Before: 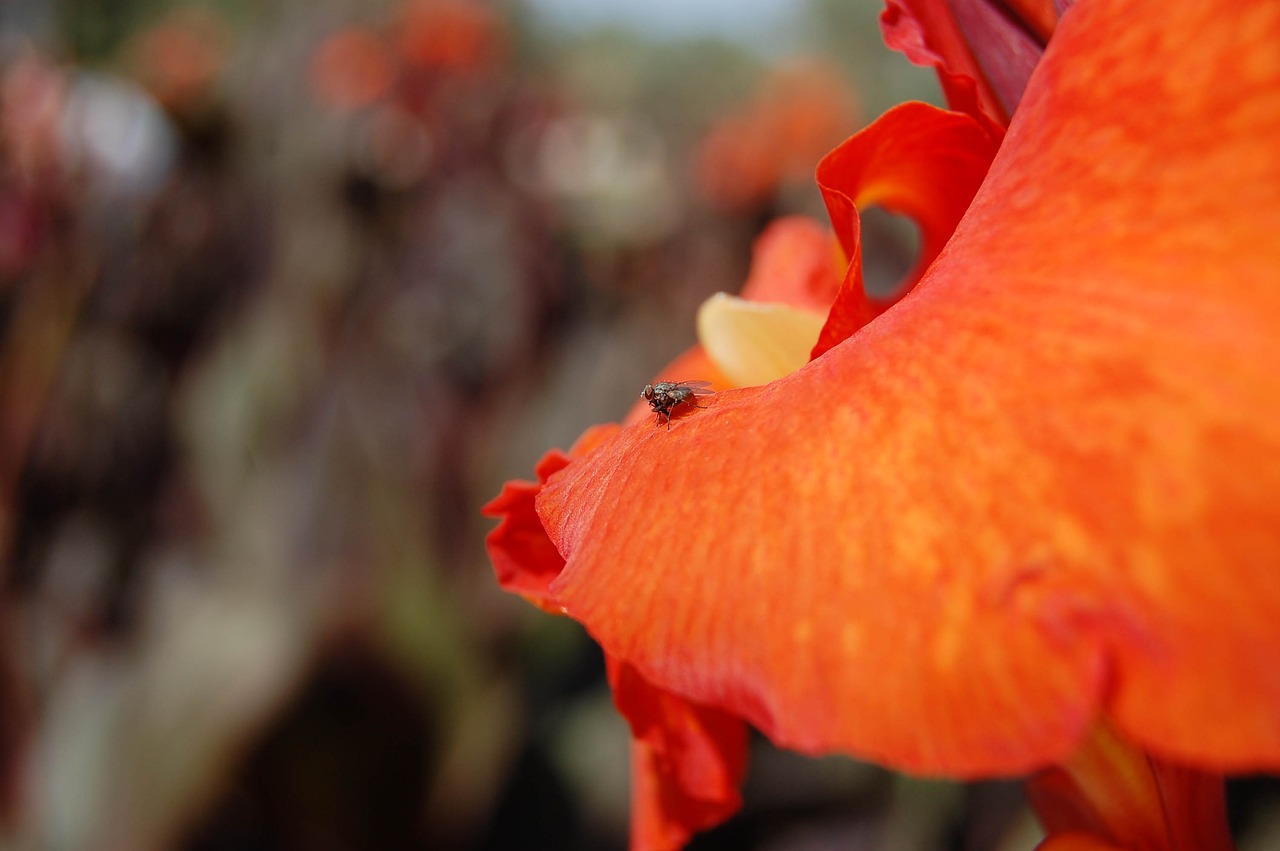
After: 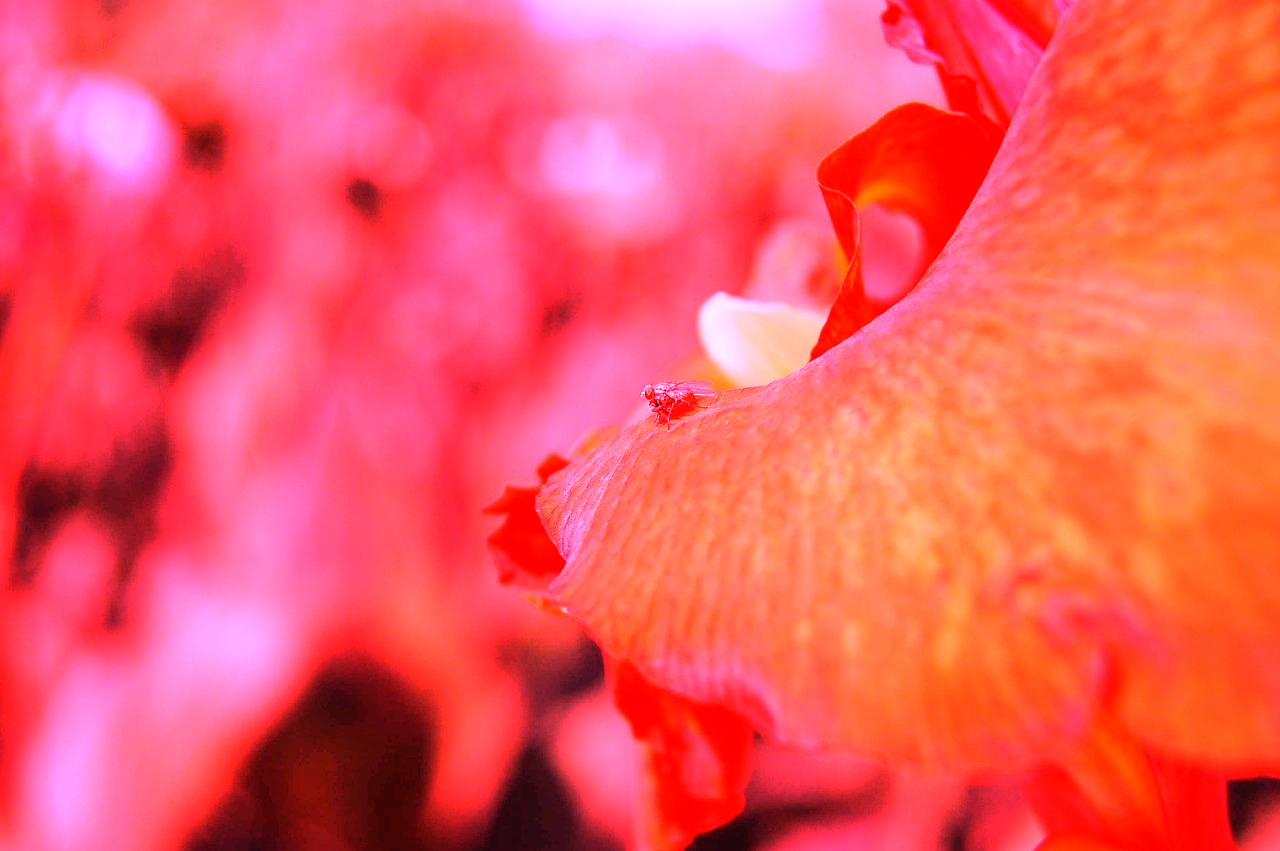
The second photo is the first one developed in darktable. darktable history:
white balance: red 4.26, blue 1.802
exposure: black level correction 0.001, exposure 0.5 EV, compensate exposure bias true, compensate highlight preservation false
